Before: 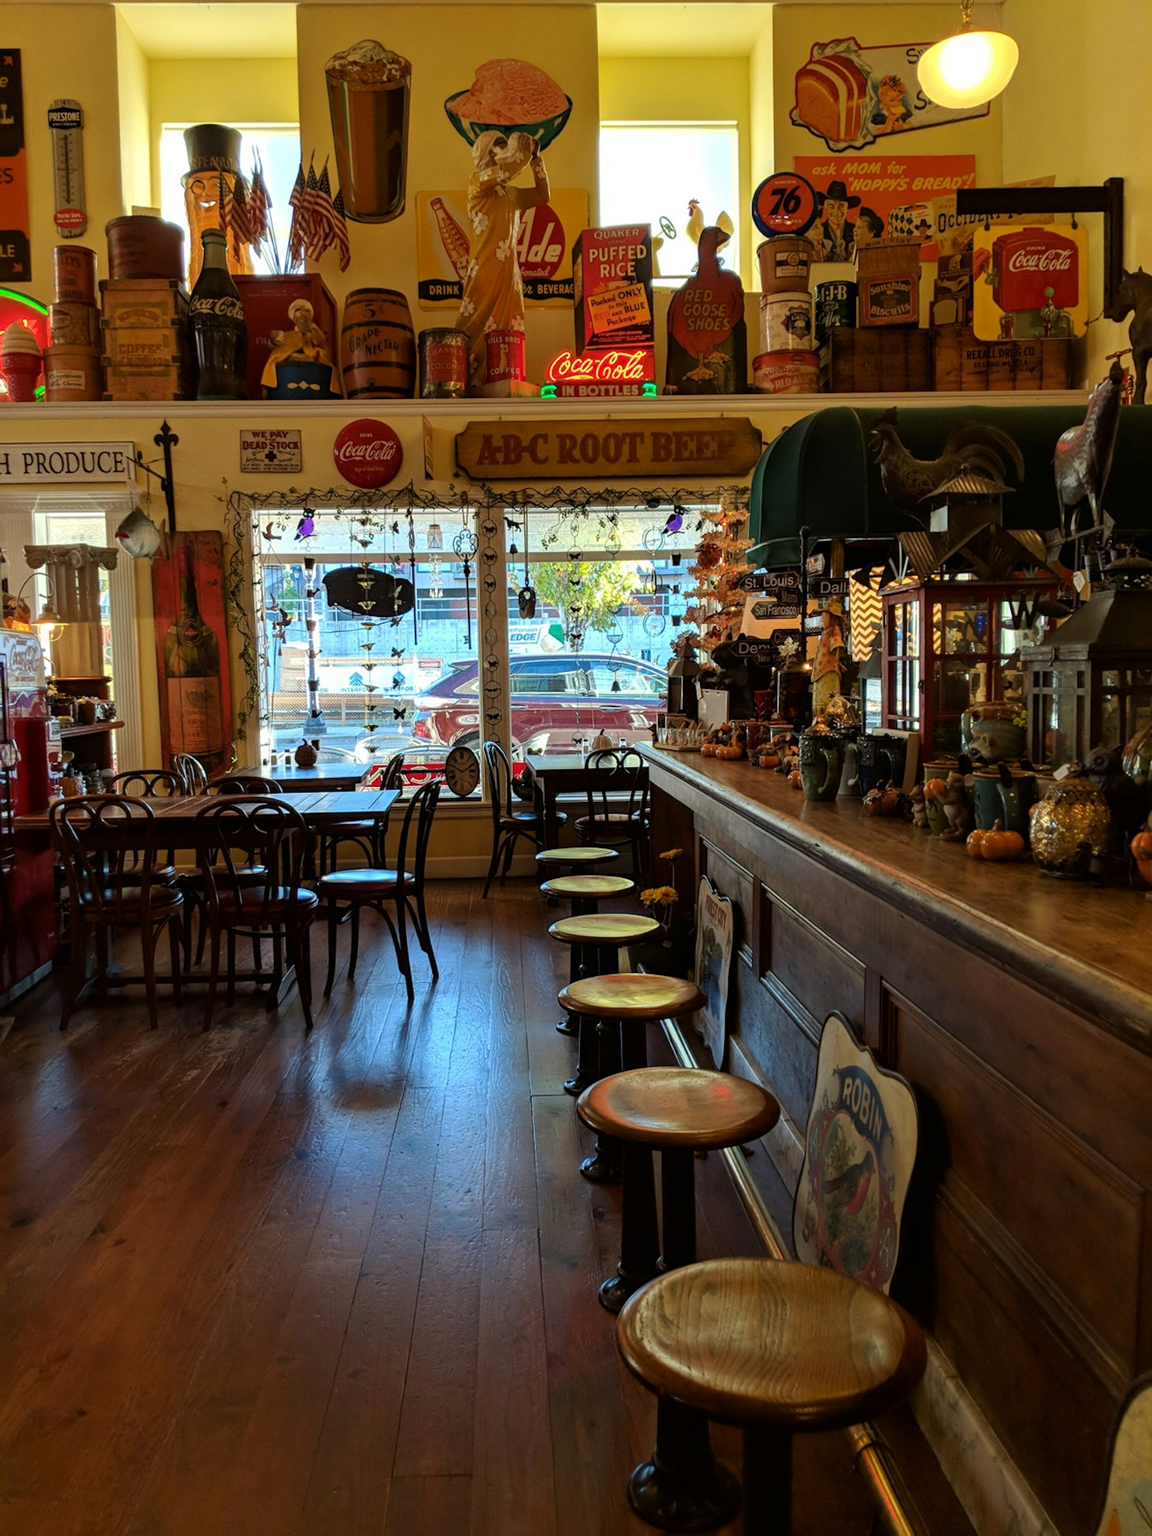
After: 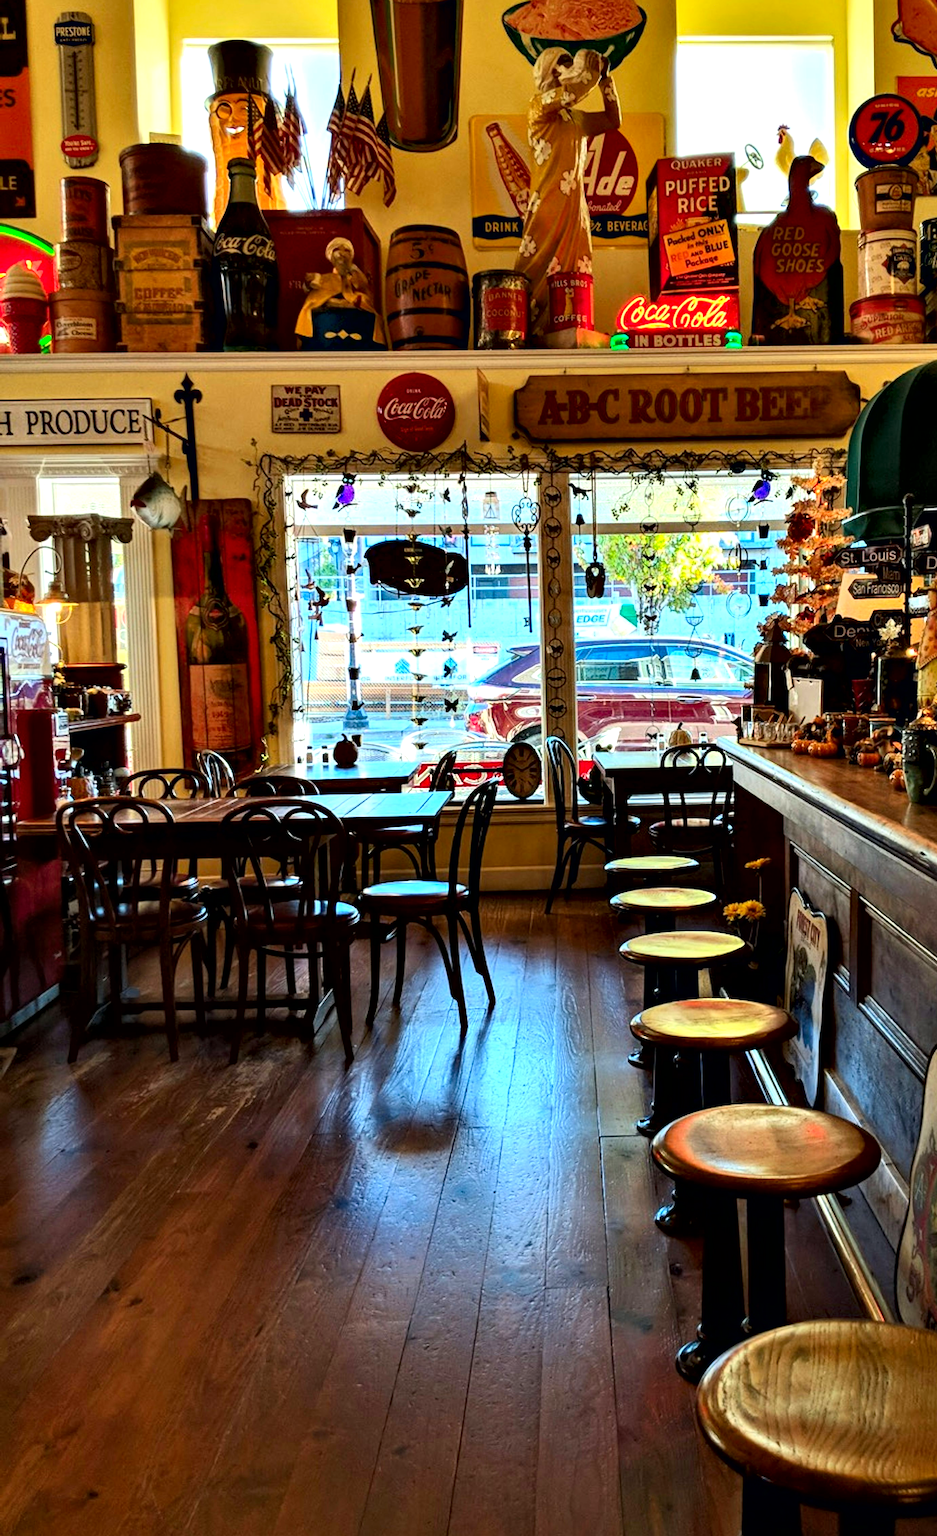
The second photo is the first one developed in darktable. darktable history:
crop: top 5.804%, right 27.898%, bottom 5.584%
contrast equalizer: octaves 7, y [[0.6 ×6], [0.55 ×6], [0 ×6], [0 ×6], [0 ×6]]
contrast brightness saturation: contrast 0.201, brightness 0.156, saturation 0.227
